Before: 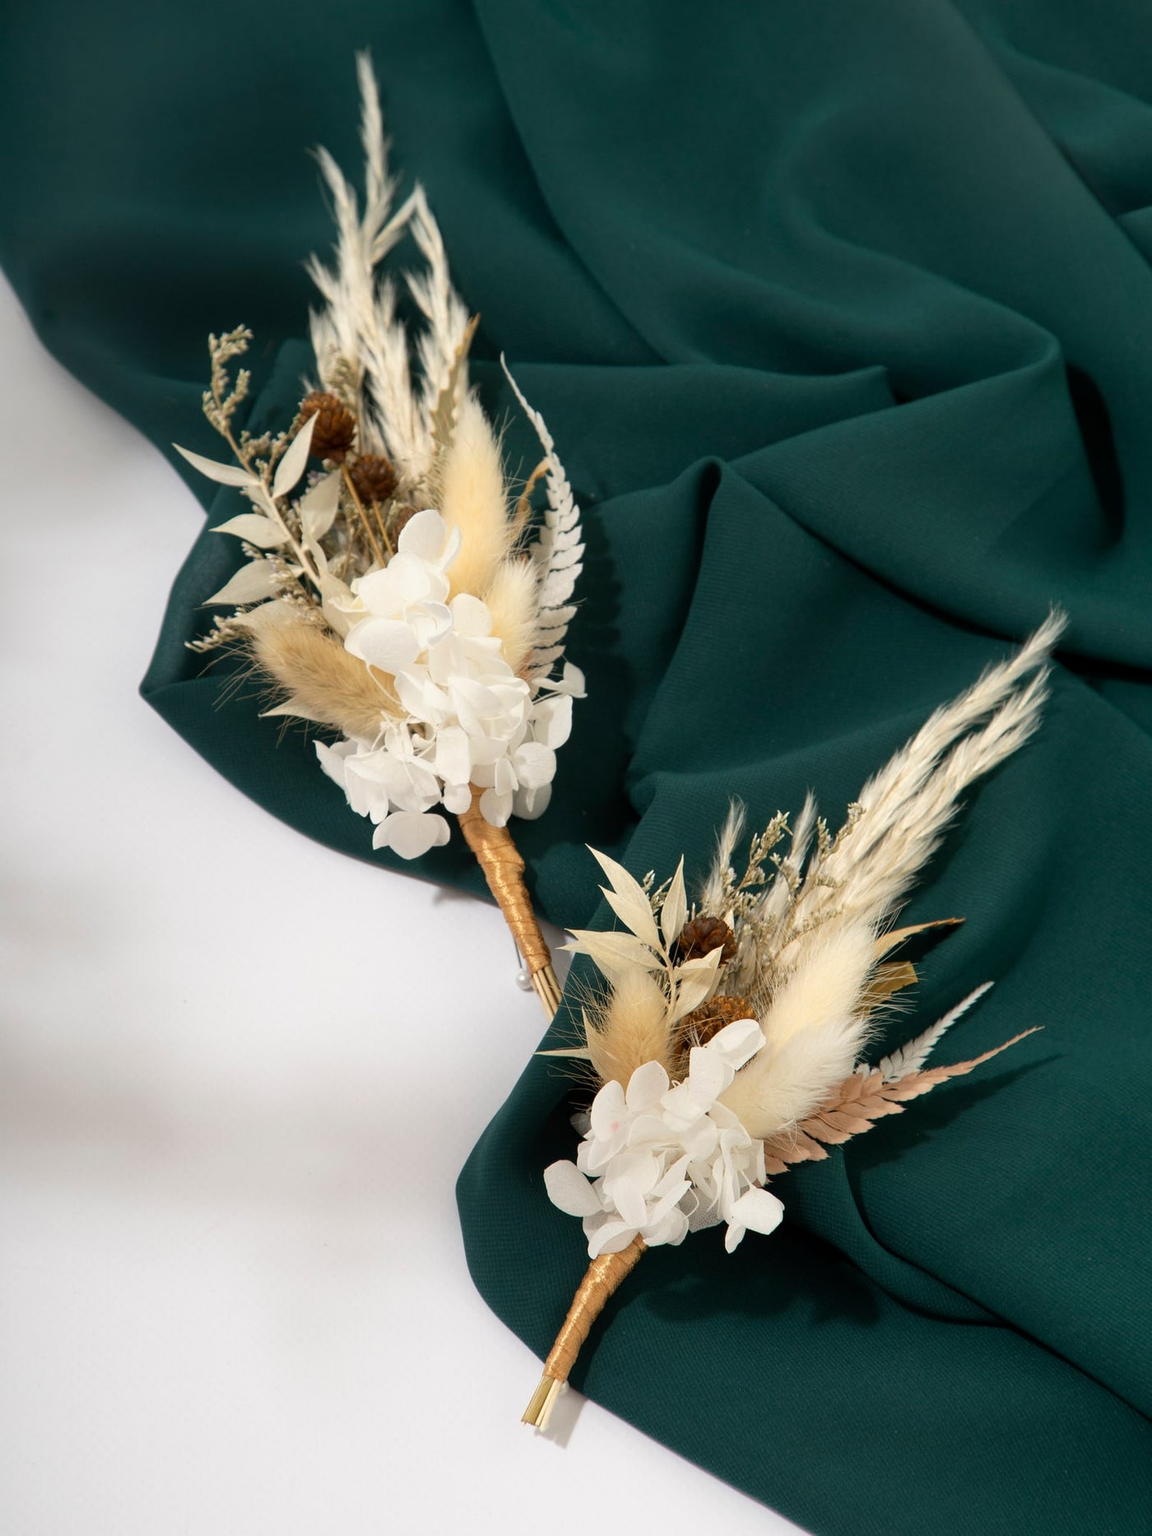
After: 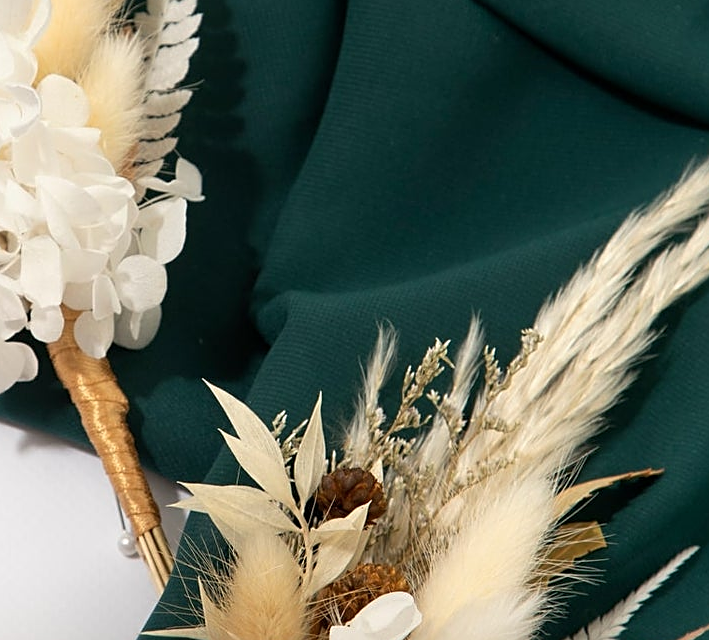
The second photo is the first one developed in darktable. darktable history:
sharpen: on, module defaults
crop: left 36.373%, top 34.688%, right 12.958%, bottom 31.013%
